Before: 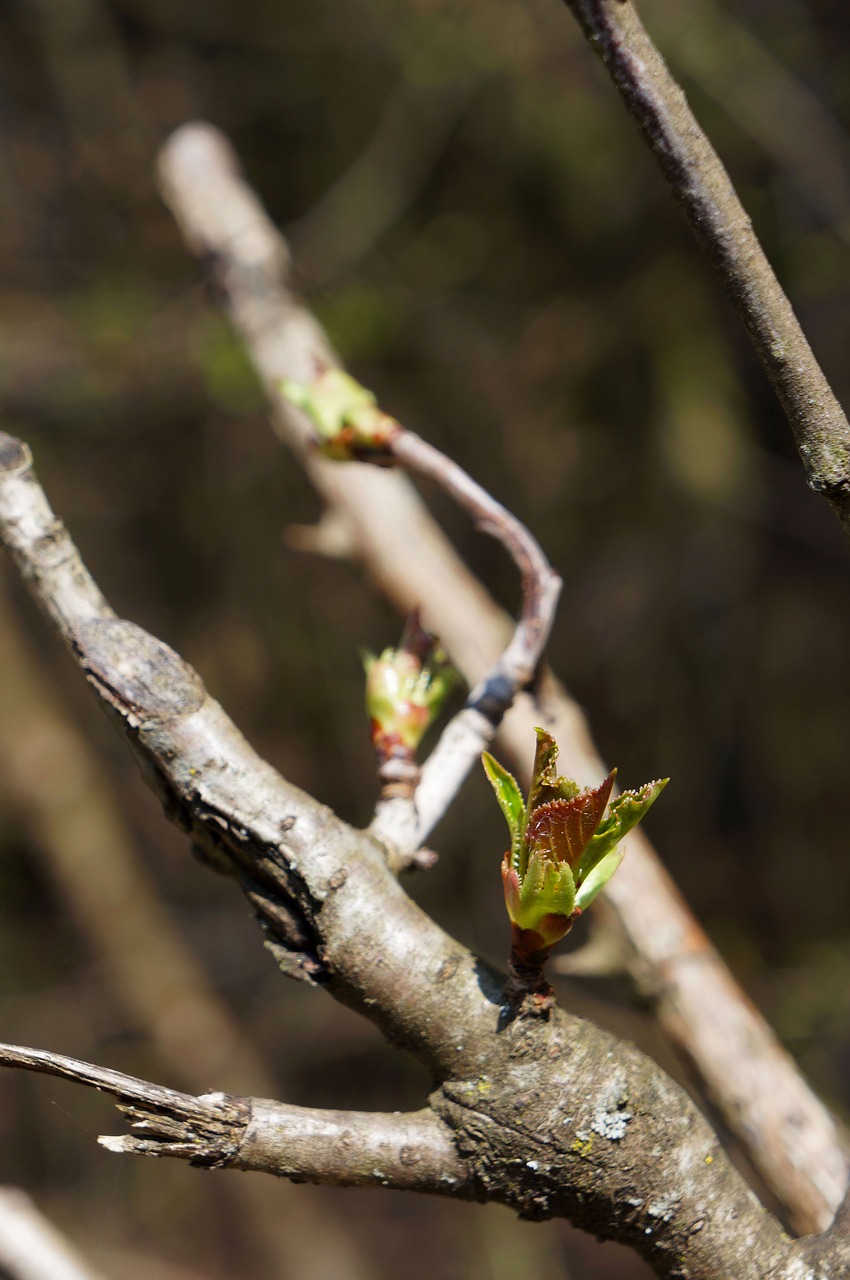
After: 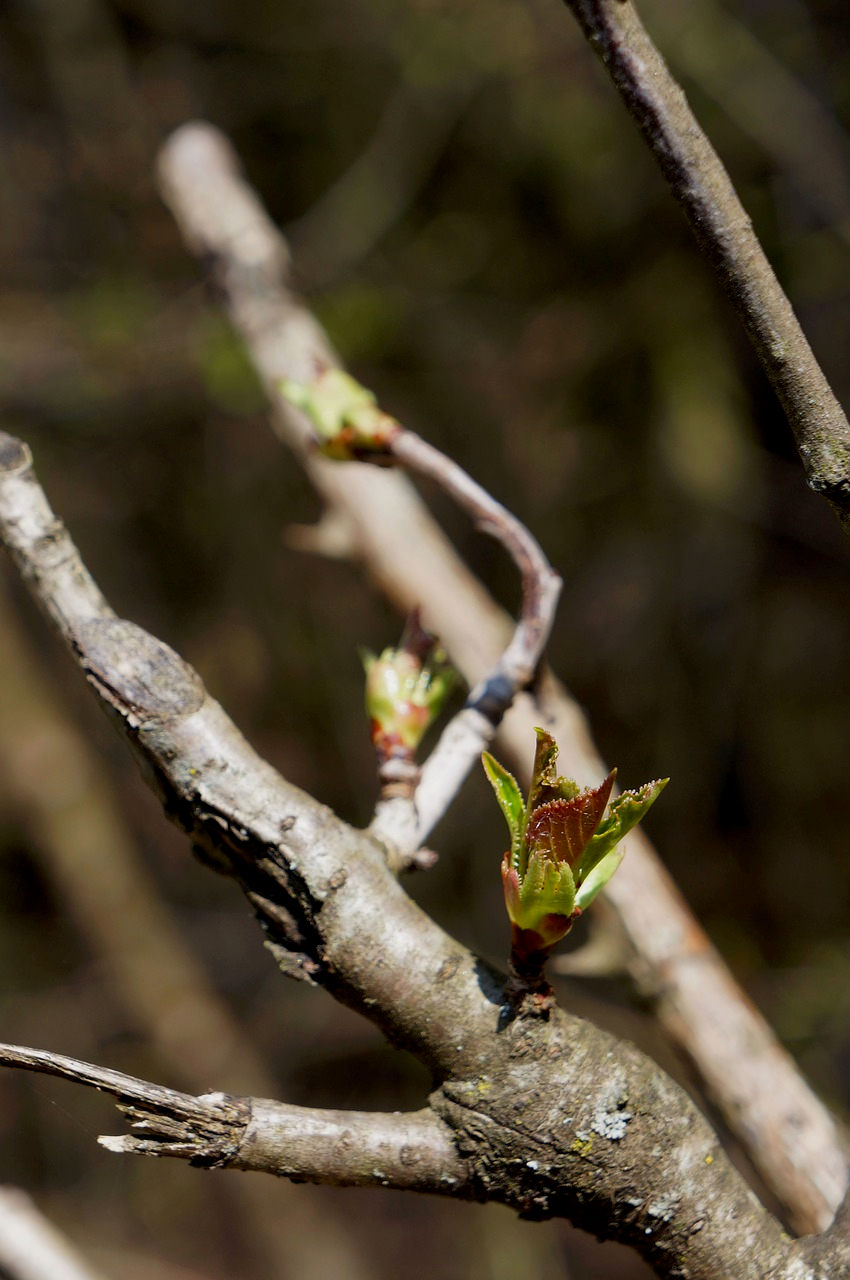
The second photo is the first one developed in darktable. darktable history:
exposure: black level correction 0.006, exposure -0.225 EV, compensate exposure bias true, compensate highlight preservation false
